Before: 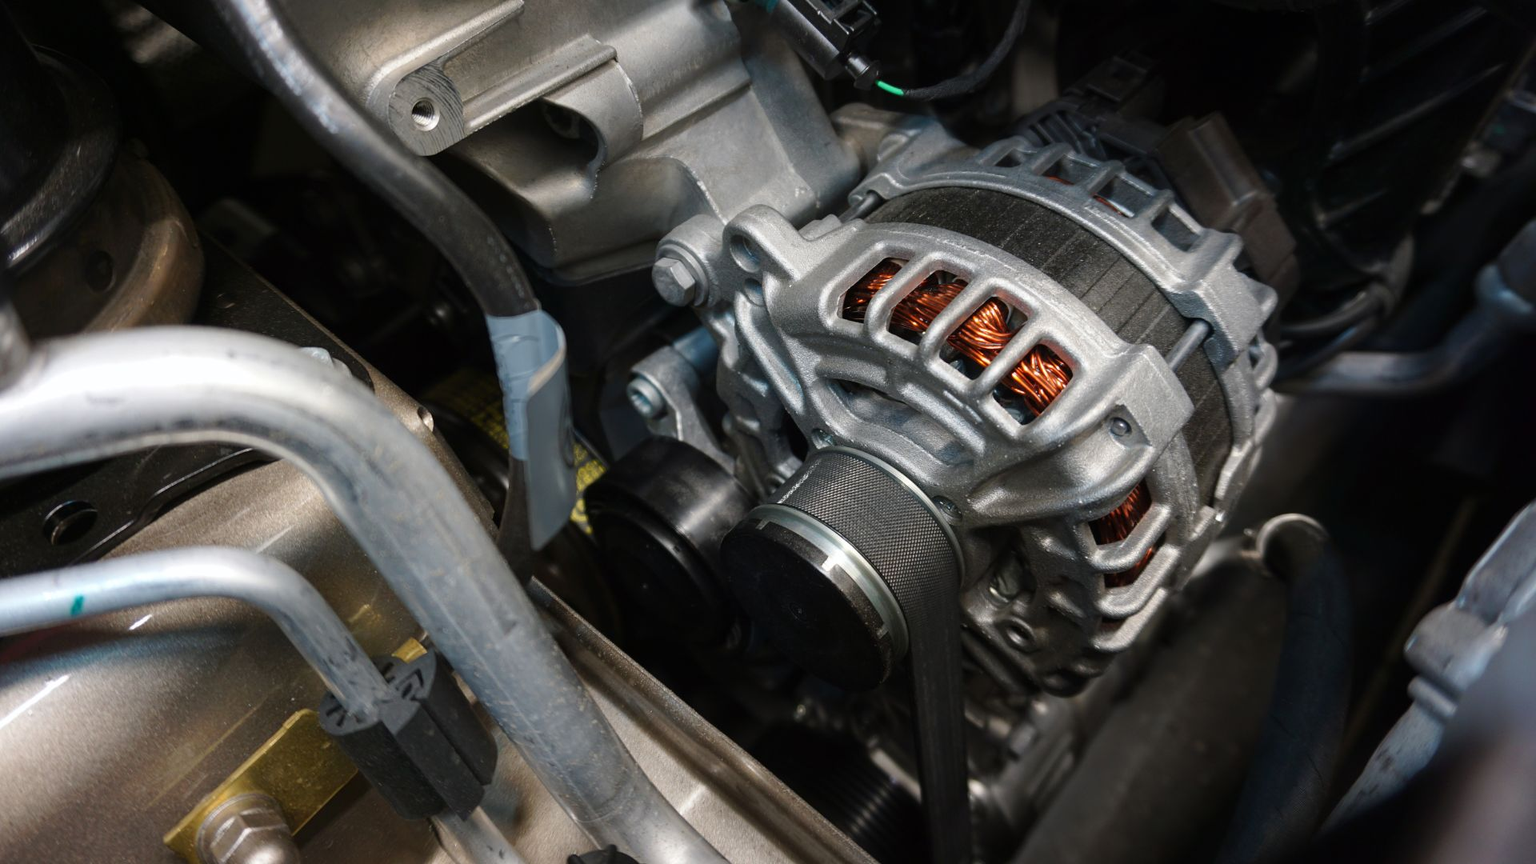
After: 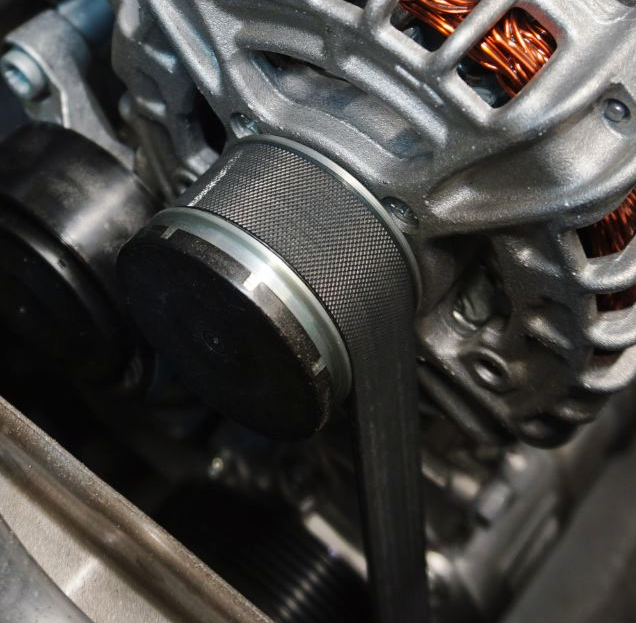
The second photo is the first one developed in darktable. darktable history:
crop: left 40.878%, top 39.176%, right 25.993%, bottom 3.081%
shadows and highlights: radius 108.52, shadows 40.68, highlights -72.88, low approximation 0.01, soften with gaussian
